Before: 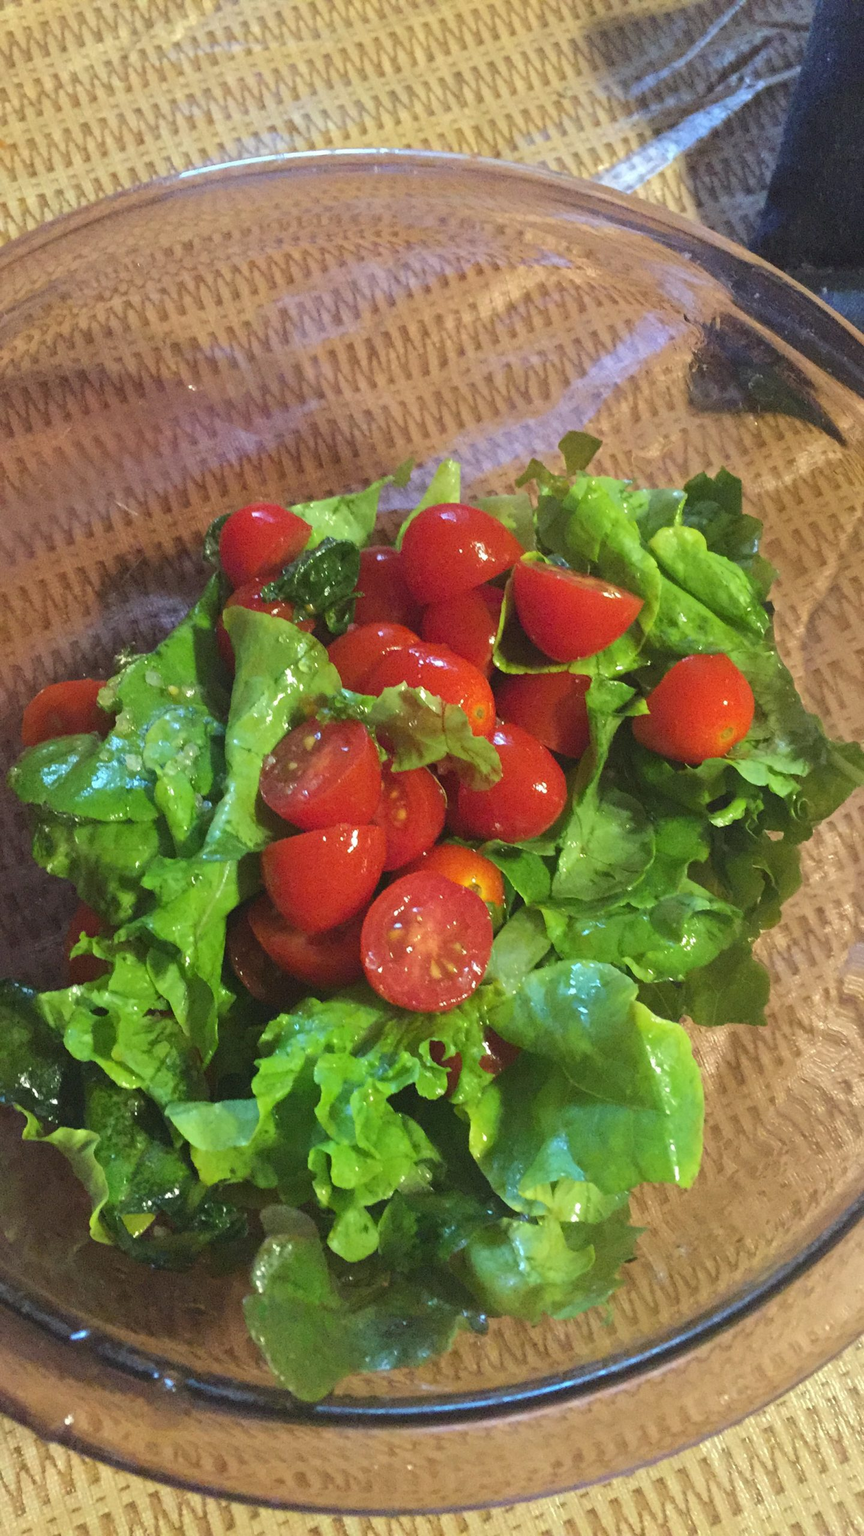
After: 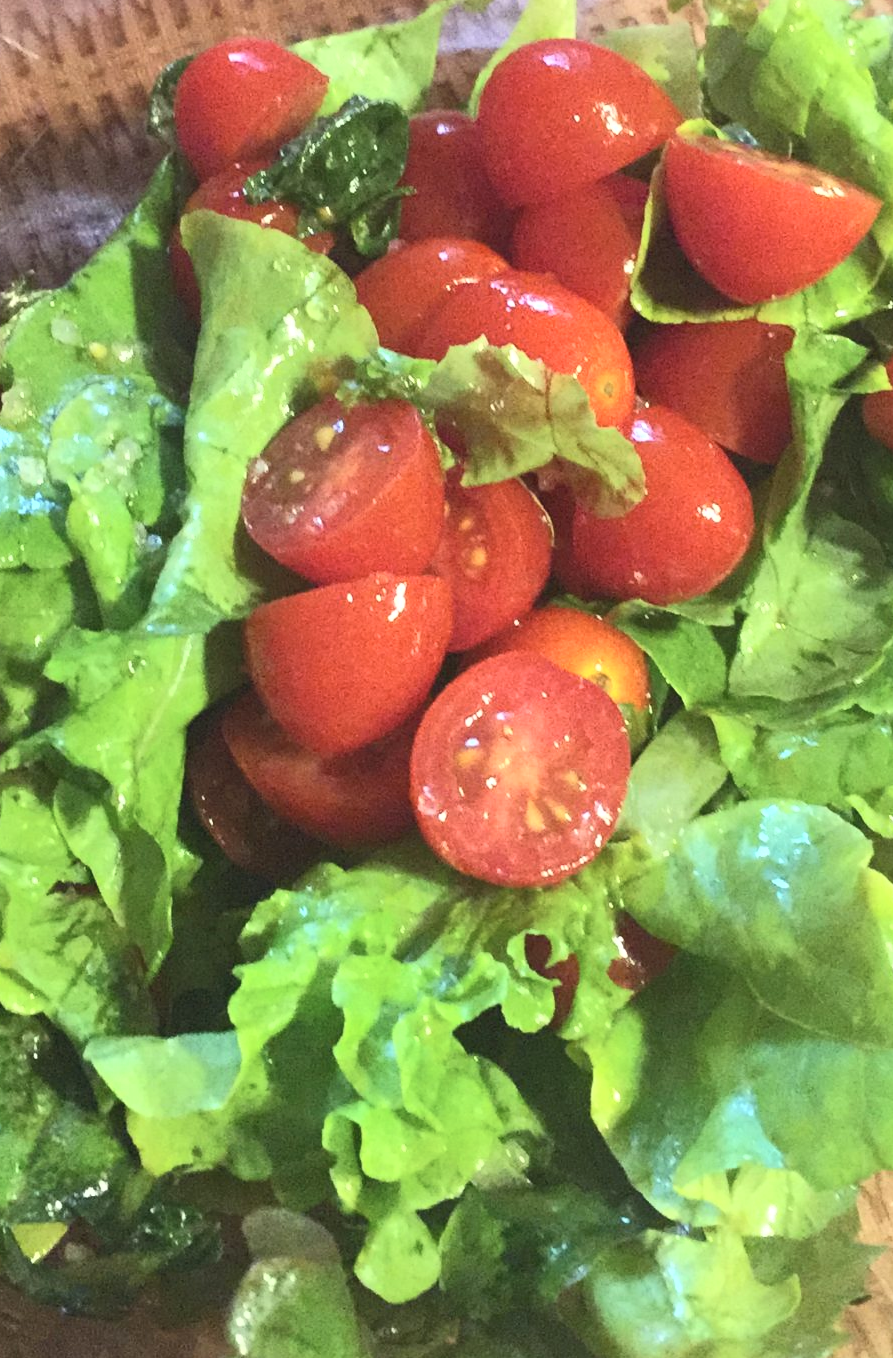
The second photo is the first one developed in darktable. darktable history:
crop: left 13.307%, top 31.264%, right 24.624%, bottom 15.683%
tone curve: curves: ch0 [(0, 0) (0.003, 0.01) (0.011, 0.017) (0.025, 0.035) (0.044, 0.068) (0.069, 0.109) (0.1, 0.144) (0.136, 0.185) (0.177, 0.231) (0.224, 0.279) (0.277, 0.346) (0.335, 0.42) (0.399, 0.5) (0.468, 0.603) (0.543, 0.712) (0.623, 0.808) (0.709, 0.883) (0.801, 0.957) (0.898, 0.993) (1, 1)], color space Lab, independent channels, preserve colors none
